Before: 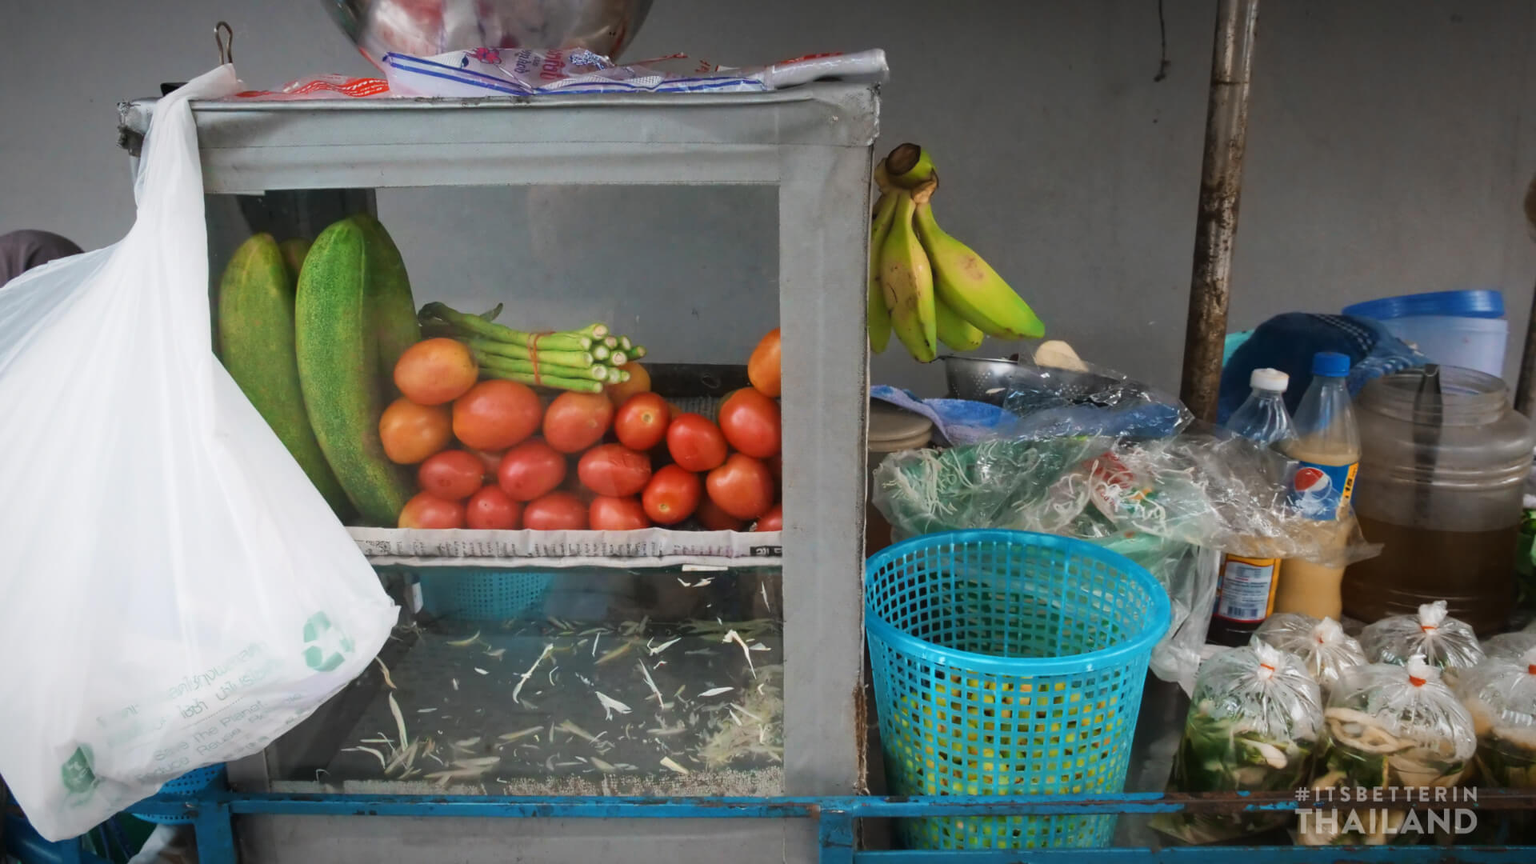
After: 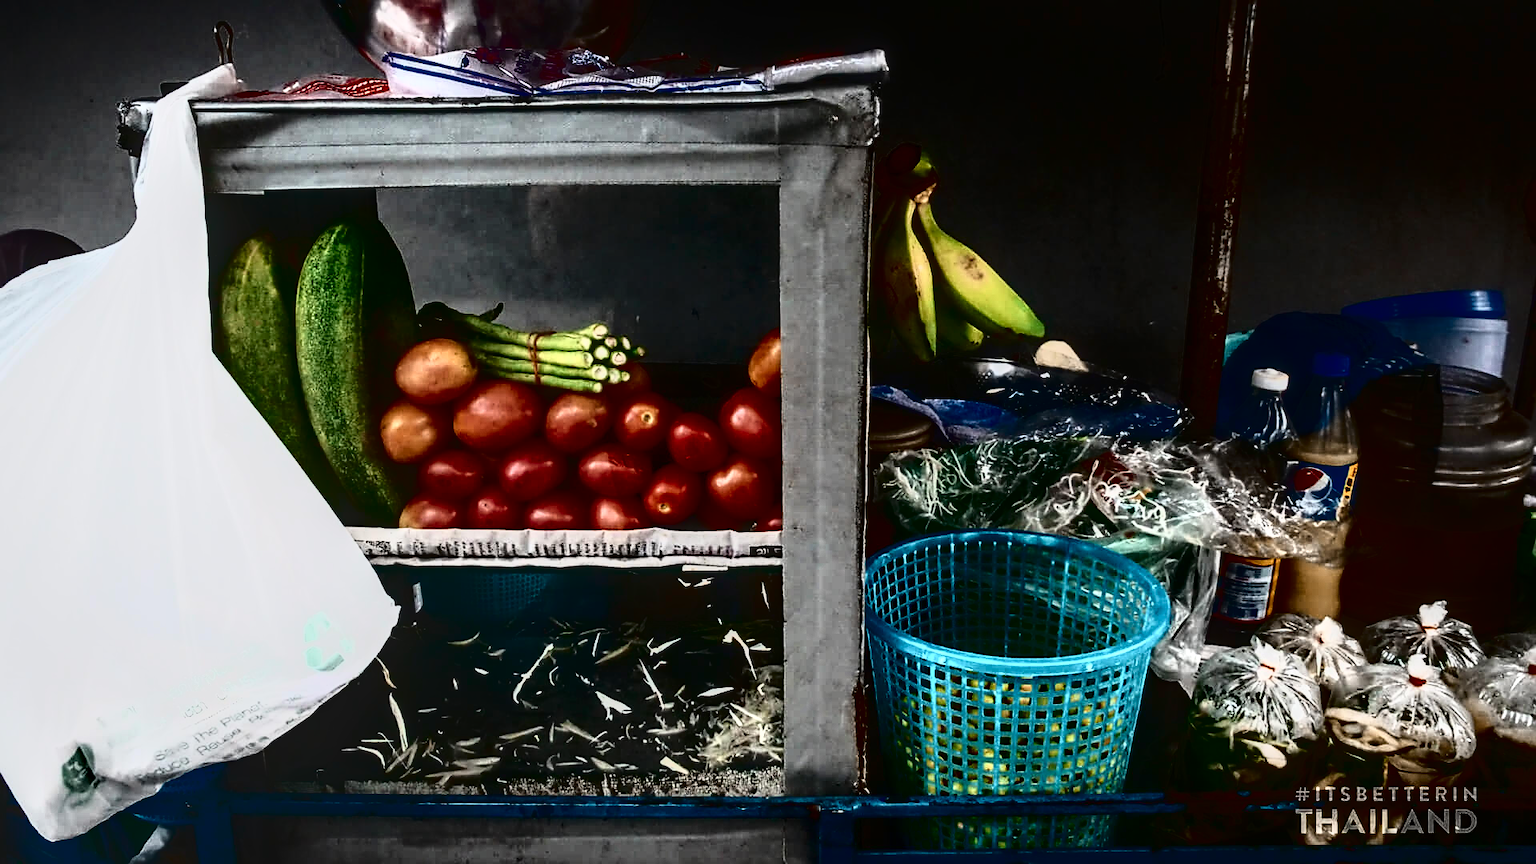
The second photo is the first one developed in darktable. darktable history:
tone curve: curves: ch0 [(0, 0) (0.003, 0.005) (0.011, 0.005) (0.025, 0.006) (0.044, 0.008) (0.069, 0.01) (0.1, 0.012) (0.136, 0.015) (0.177, 0.019) (0.224, 0.017) (0.277, 0.015) (0.335, 0.018) (0.399, 0.043) (0.468, 0.118) (0.543, 0.349) (0.623, 0.591) (0.709, 0.88) (0.801, 0.983) (0.898, 0.973) (1, 1)], color space Lab, independent channels, preserve colors none
sharpen: on, module defaults
local contrast: detail 130%
